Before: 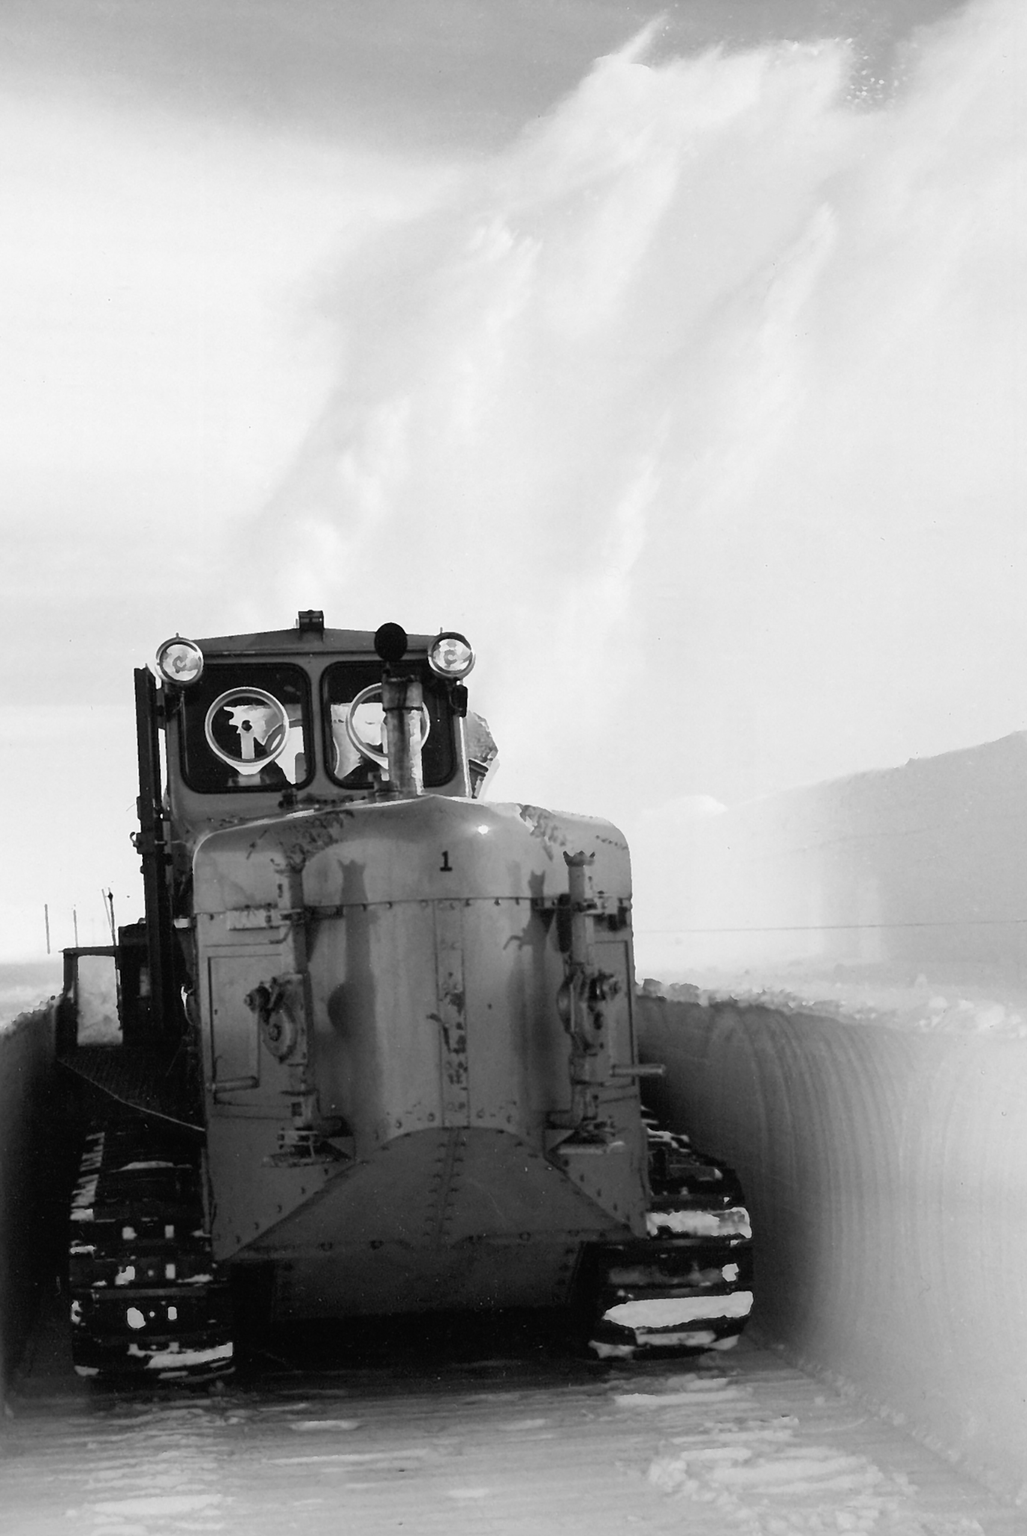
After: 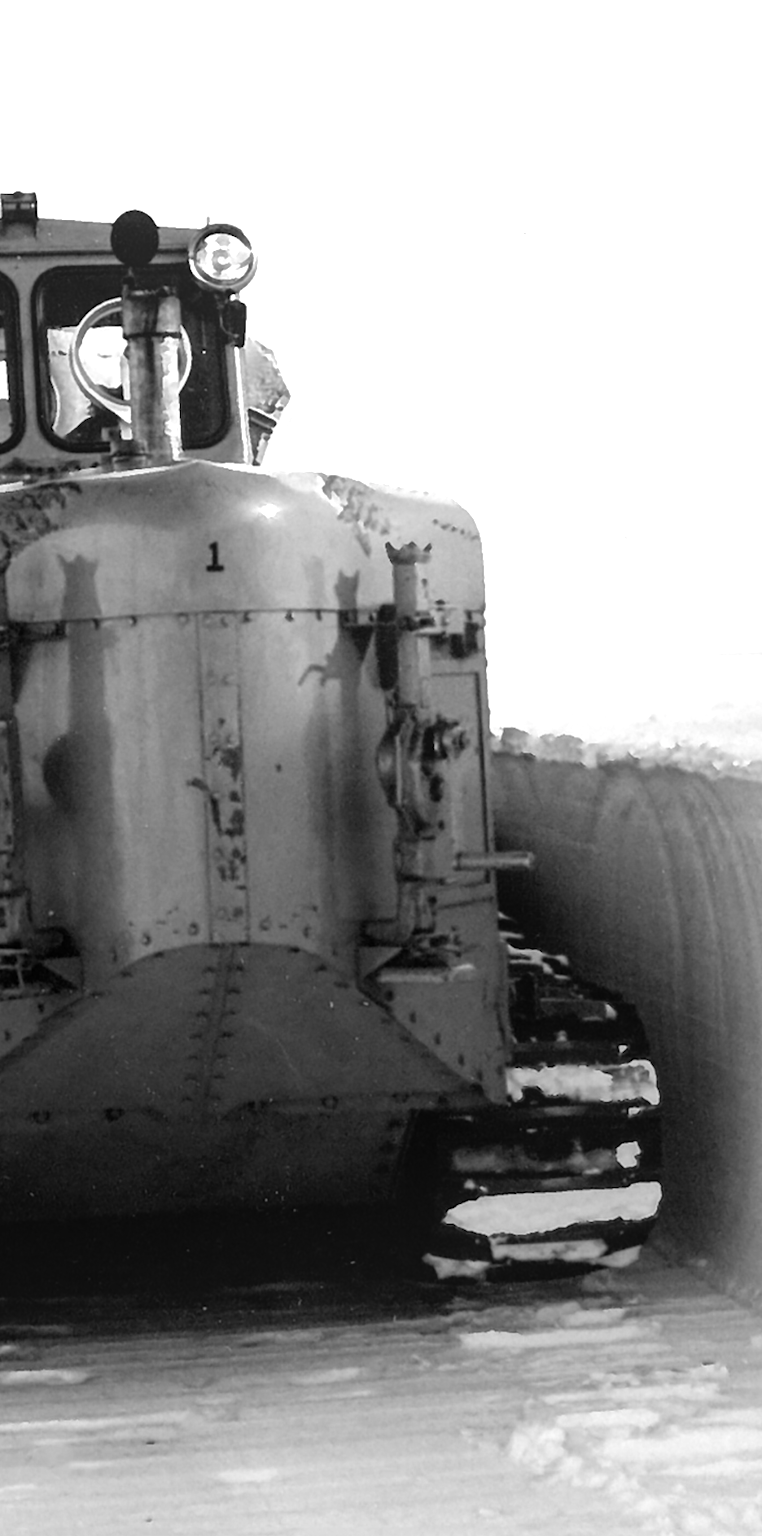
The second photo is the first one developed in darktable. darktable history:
tone equalizer: -8 EV -0.751 EV, -7 EV -0.695 EV, -6 EV -0.607 EV, -5 EV -0.362 EV, -3 EV 0.4 EV, -2 EV 0.6 EV, -1 EV 0.676 EV, +0 EV 0.762 EV
local contrast: detail 109%
crop and rotate: left 29.08%, top 31.201%, right 19.813%
